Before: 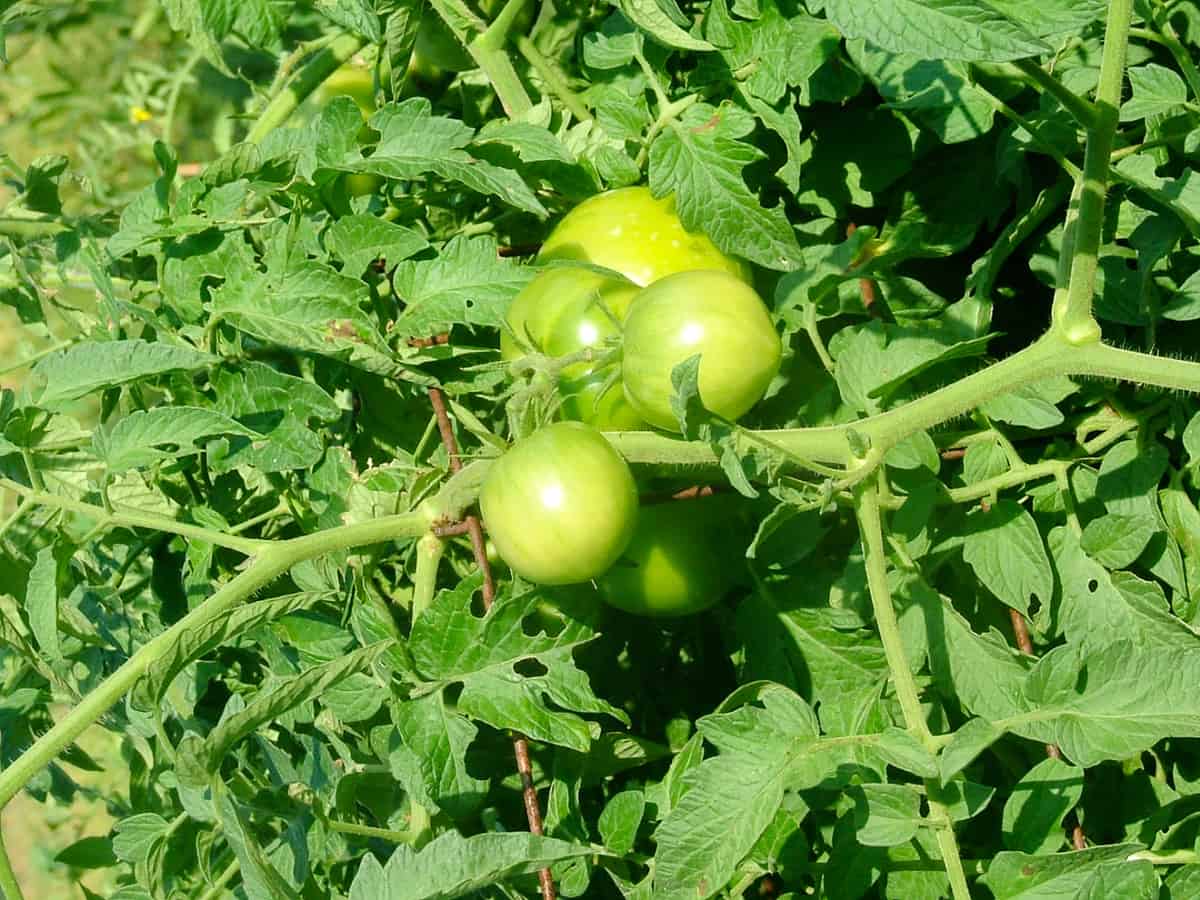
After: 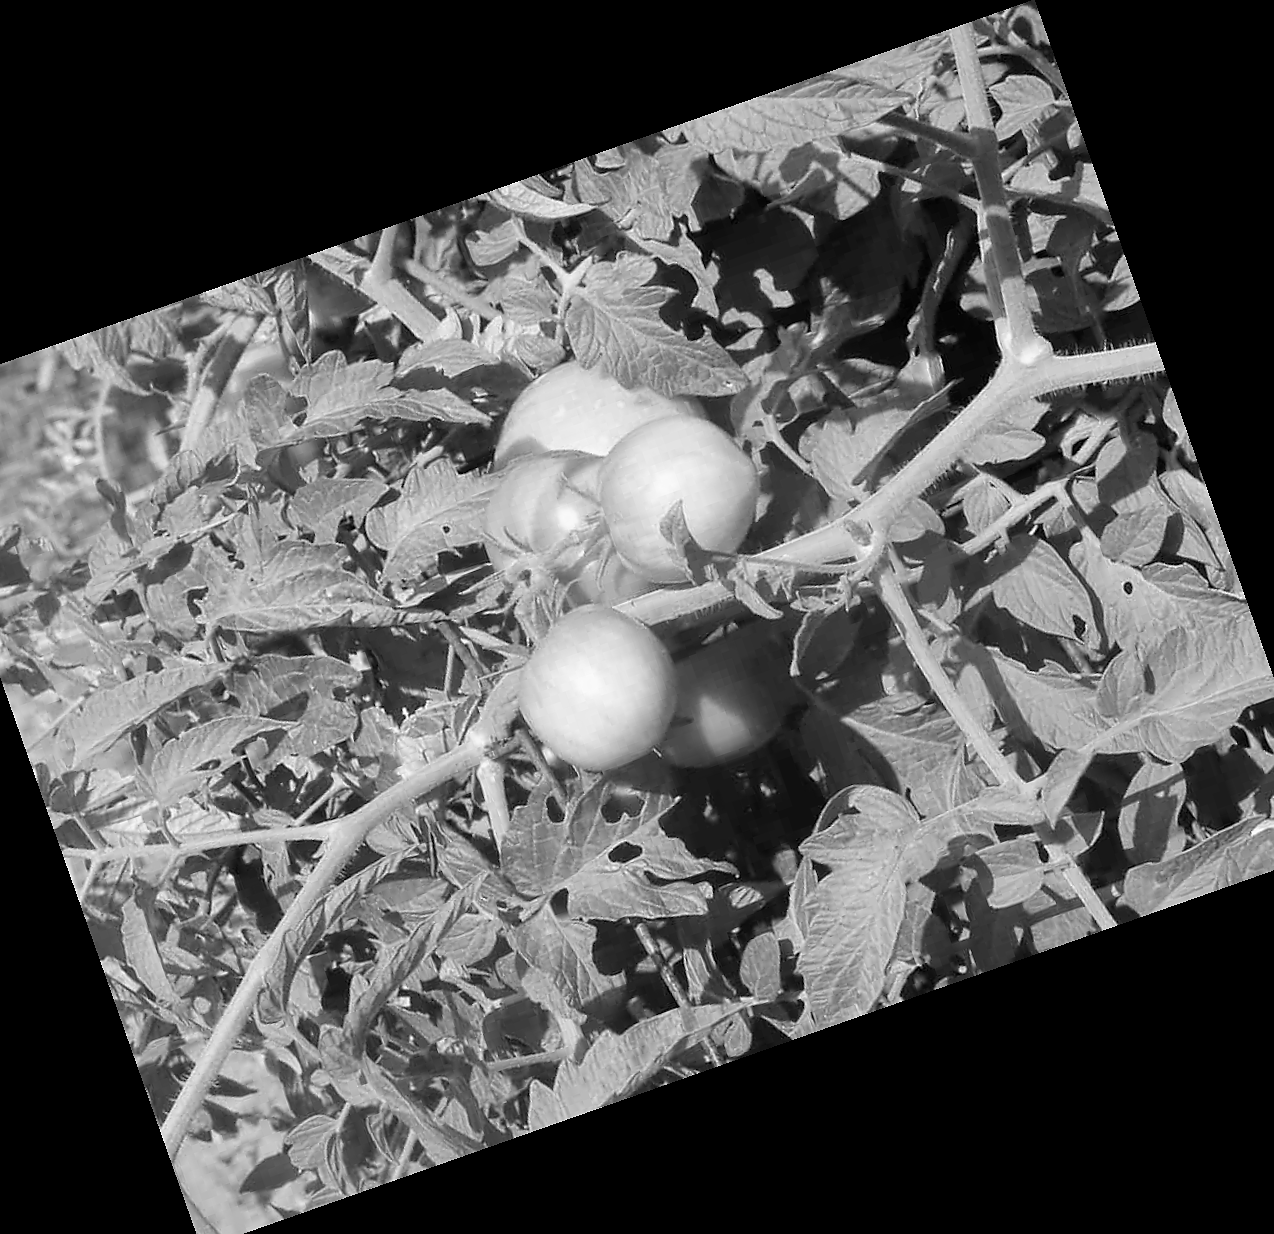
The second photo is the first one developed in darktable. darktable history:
crop and rotate: angle 19.43°, left 6.812%, right 4.125%, bottom 1.087%
sharpen: radius 1, threshold 1
monochrome: on, module defaults
